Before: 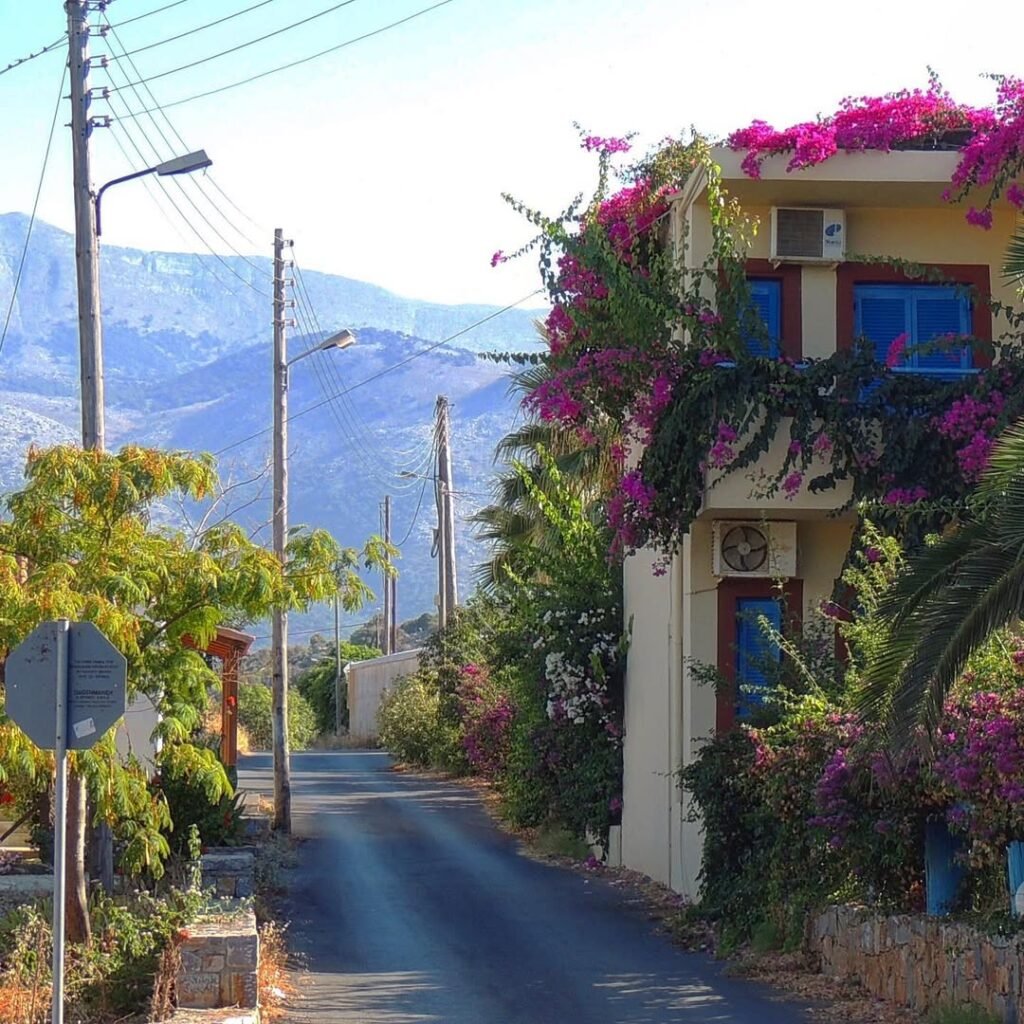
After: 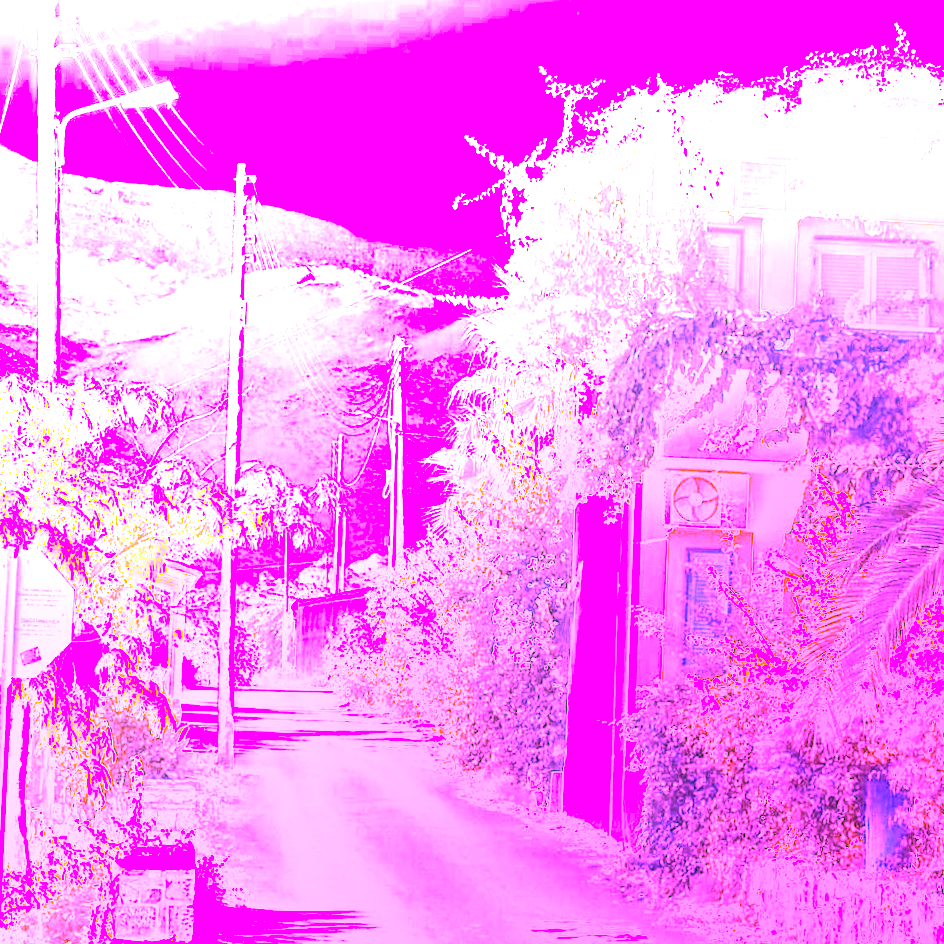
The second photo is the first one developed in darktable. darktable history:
crop and rotate: angle -1.96°, left 3.097%, top 4.154%, right 1.586%, bottom 0.529%
local contrast: detail 130%
contrast brightness saturation: saturation -0.04
white balance: red 8, blue 8
